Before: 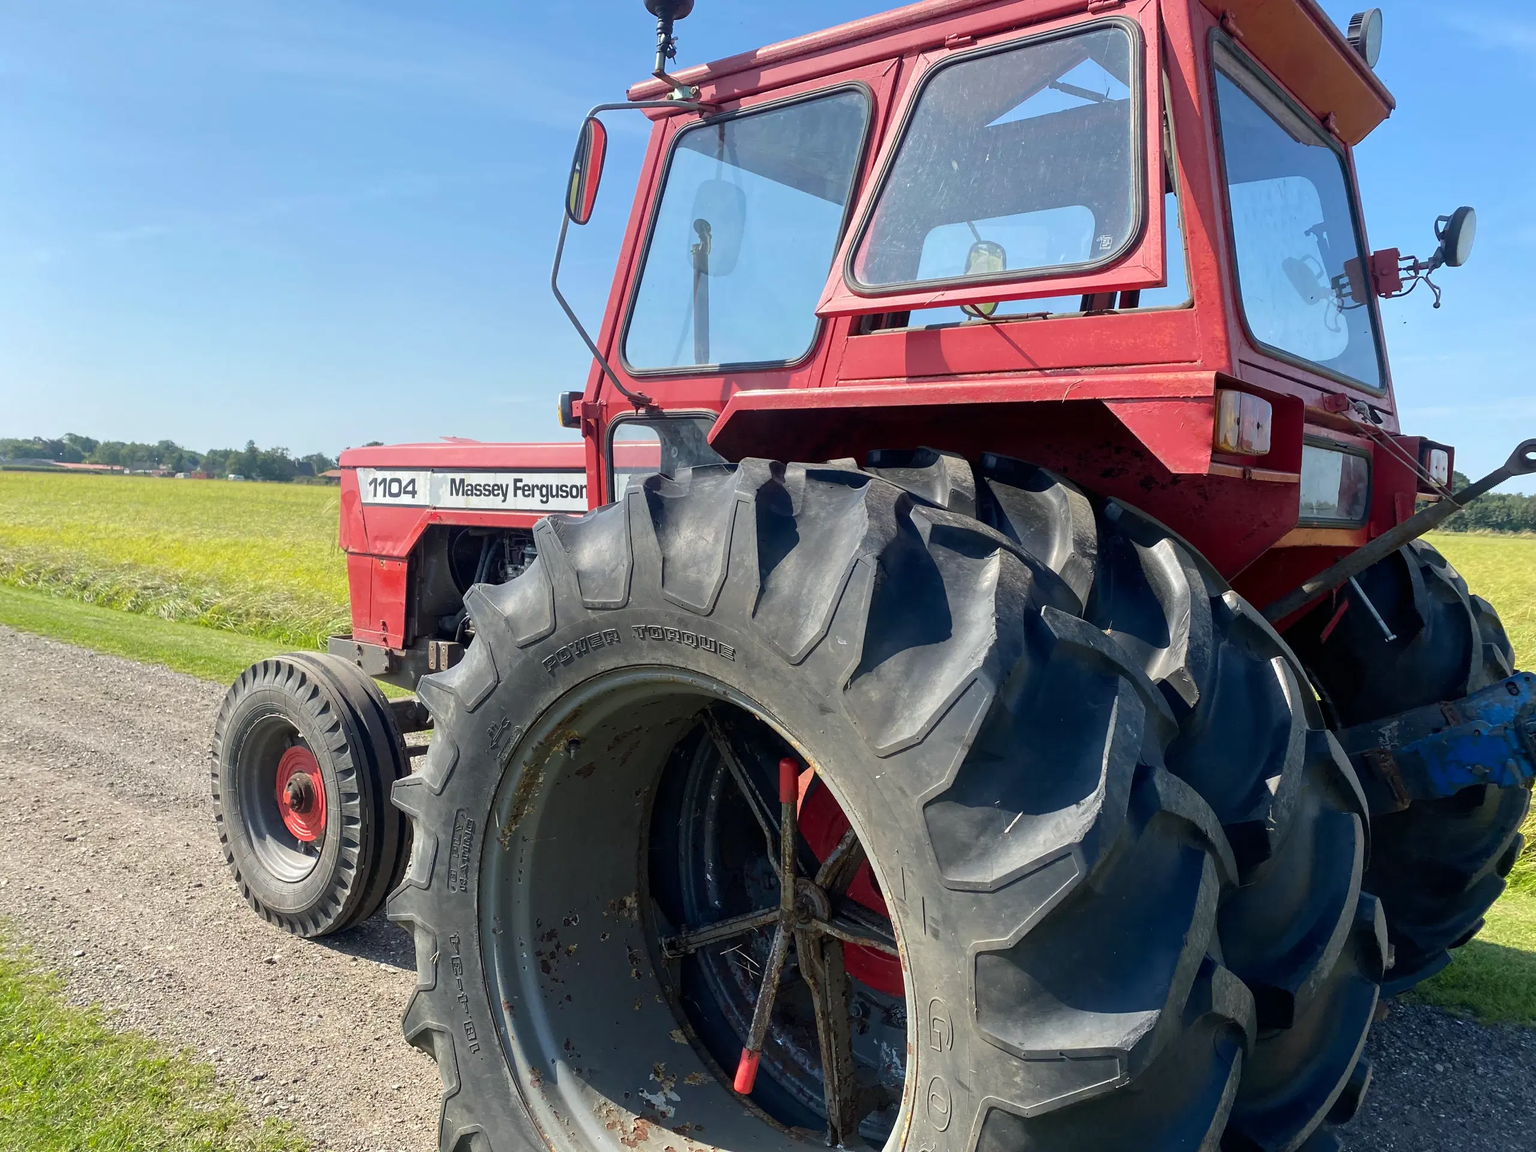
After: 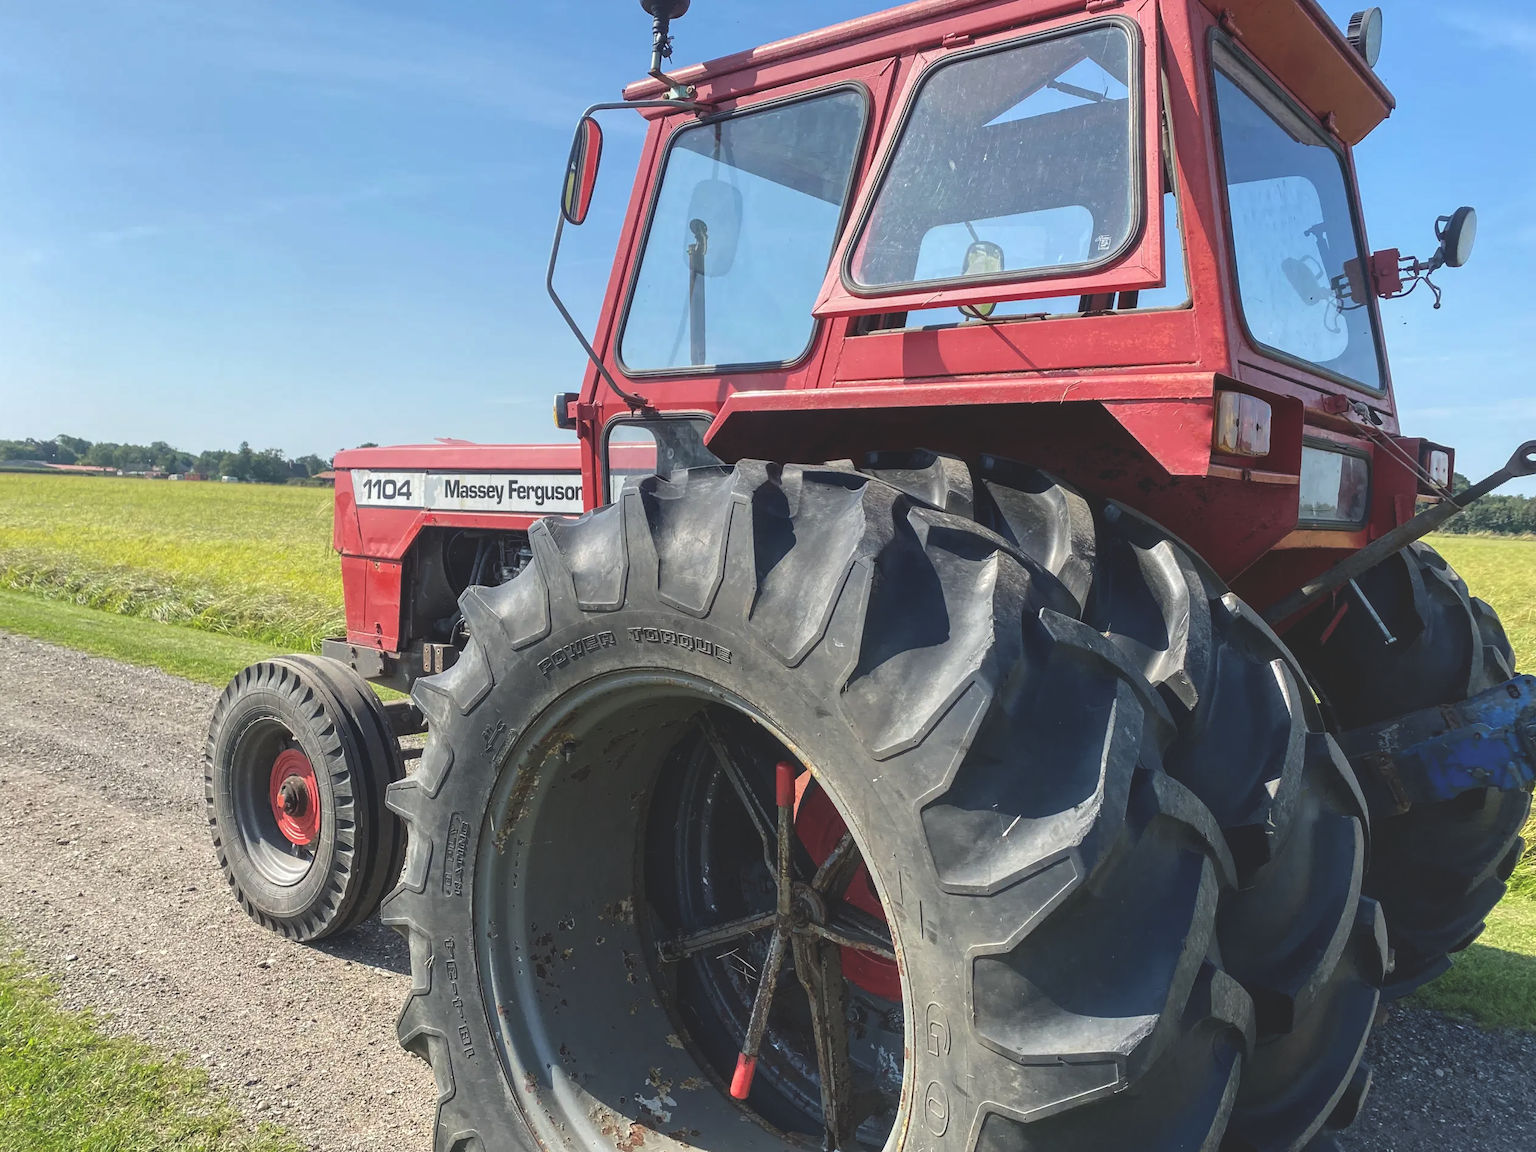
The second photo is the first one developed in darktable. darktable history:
crop and rotate: left 0.54%, top 0.141%, bottom 0.307%
local contrast: detail 130%
exposure: black level correction -0.026, exposure -0.117 EV, compensate highlight preservation false
